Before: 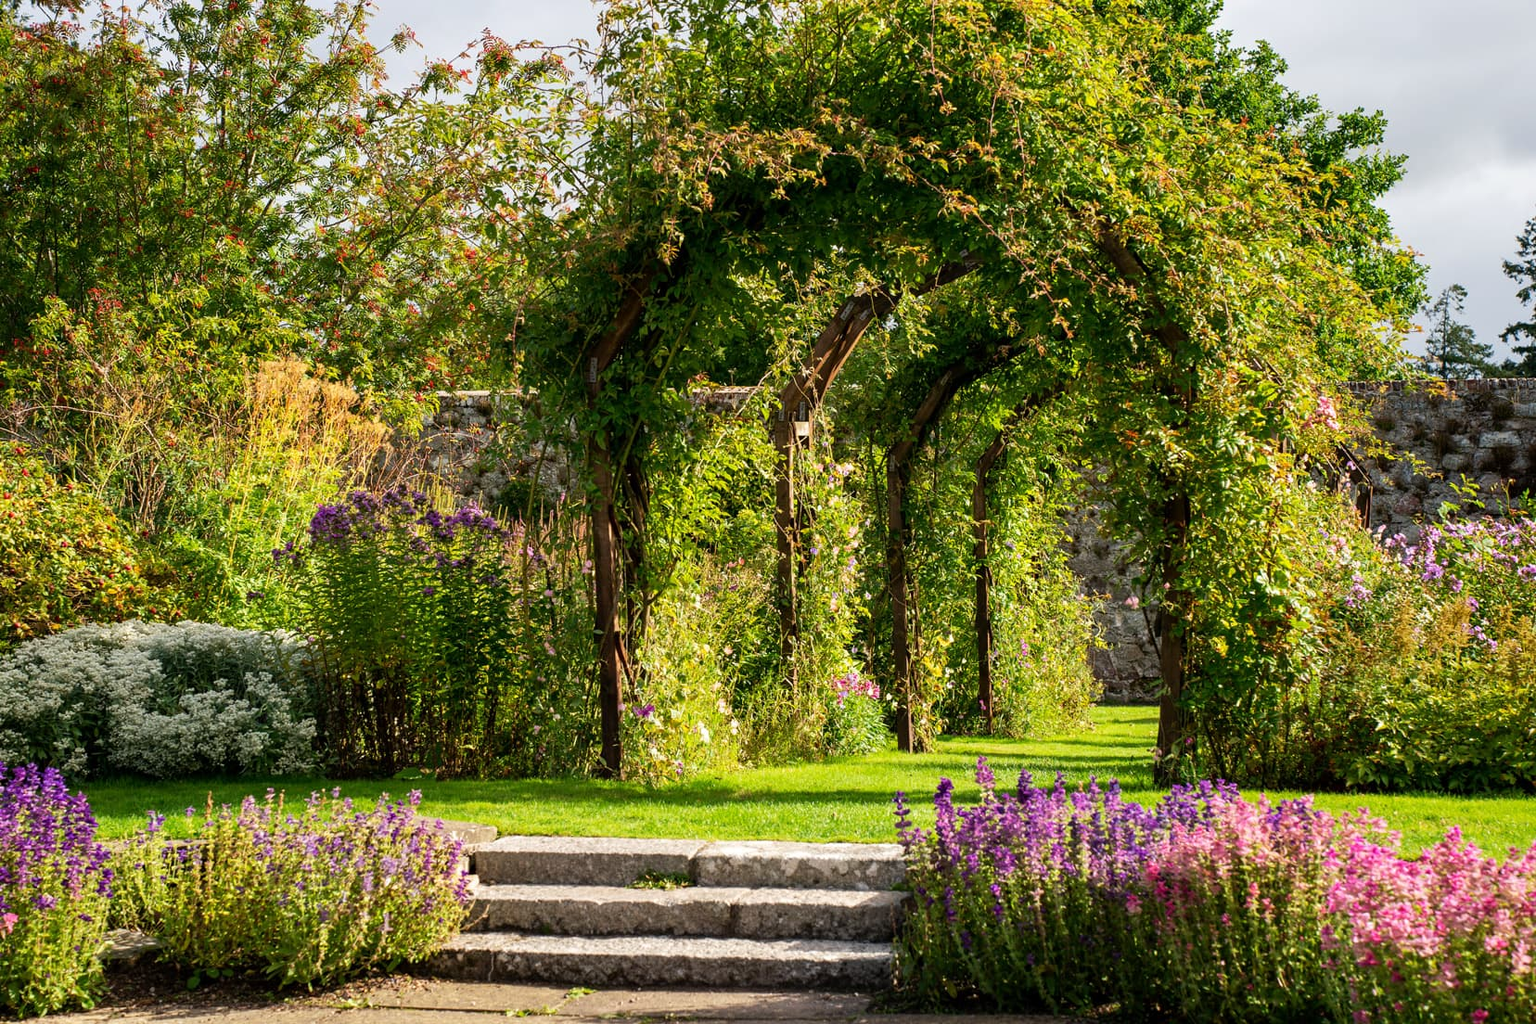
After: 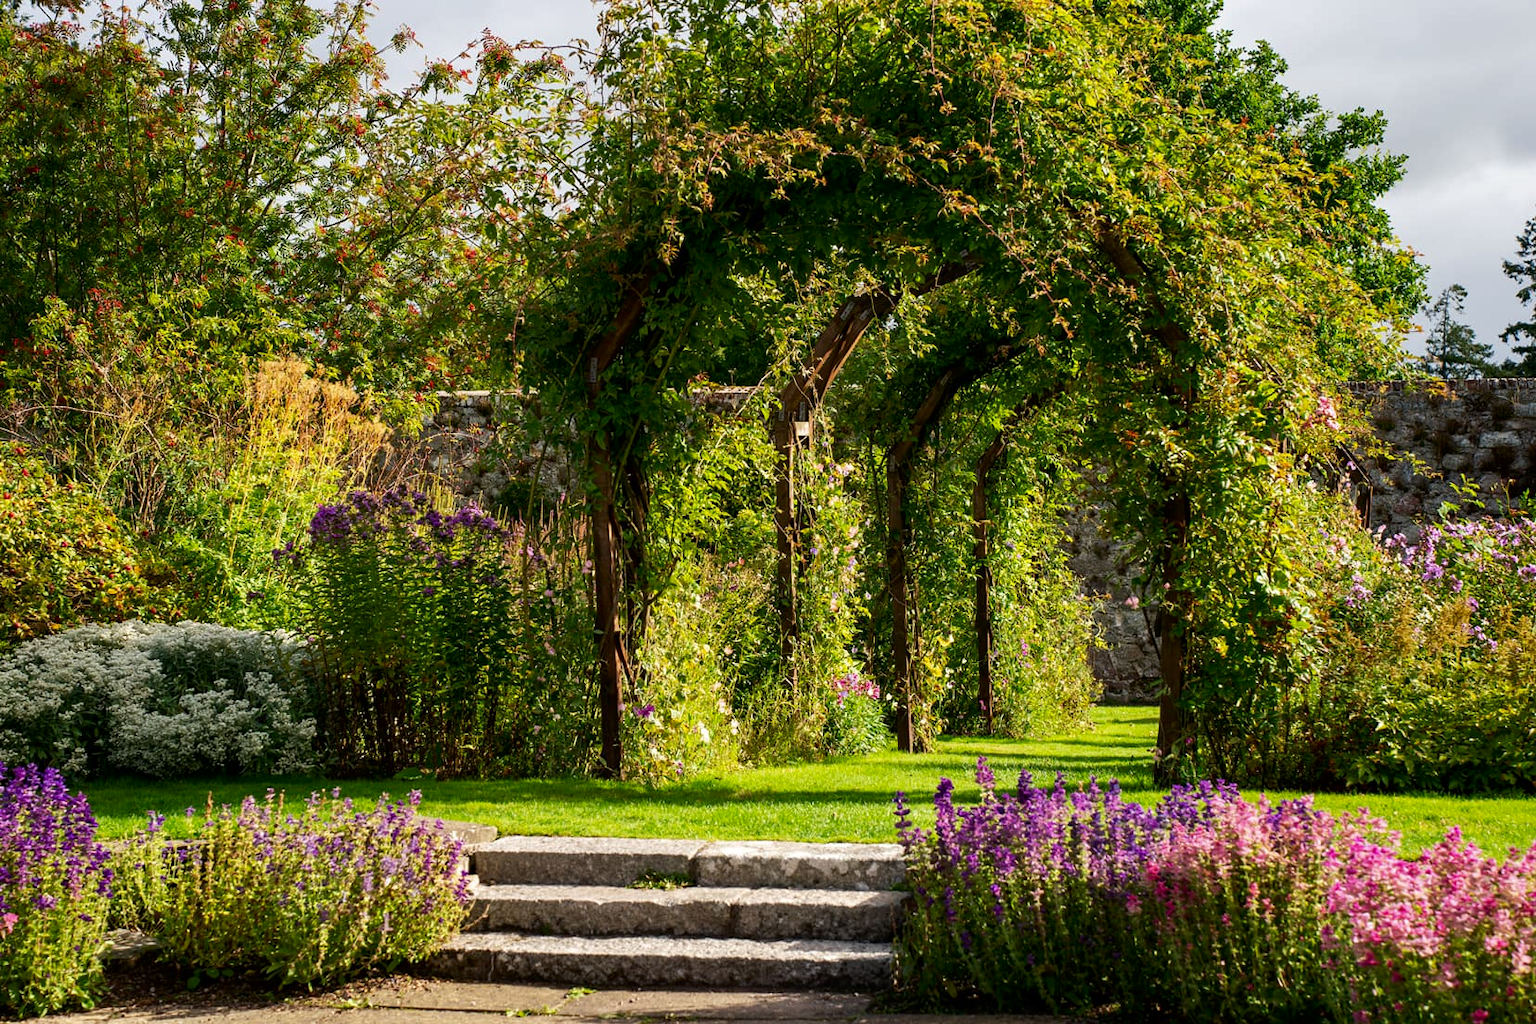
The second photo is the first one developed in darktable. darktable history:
exposure: exposure 0.014 EV, compensate highlight preservation false
contrast brightness saturation: brightness -0.096
